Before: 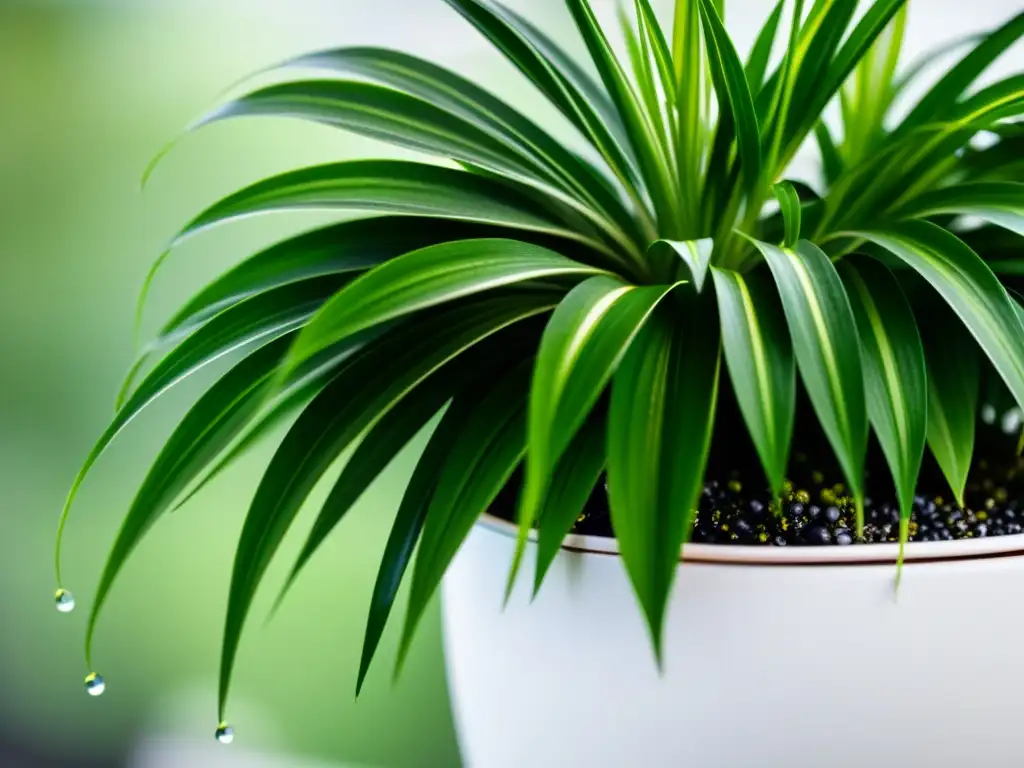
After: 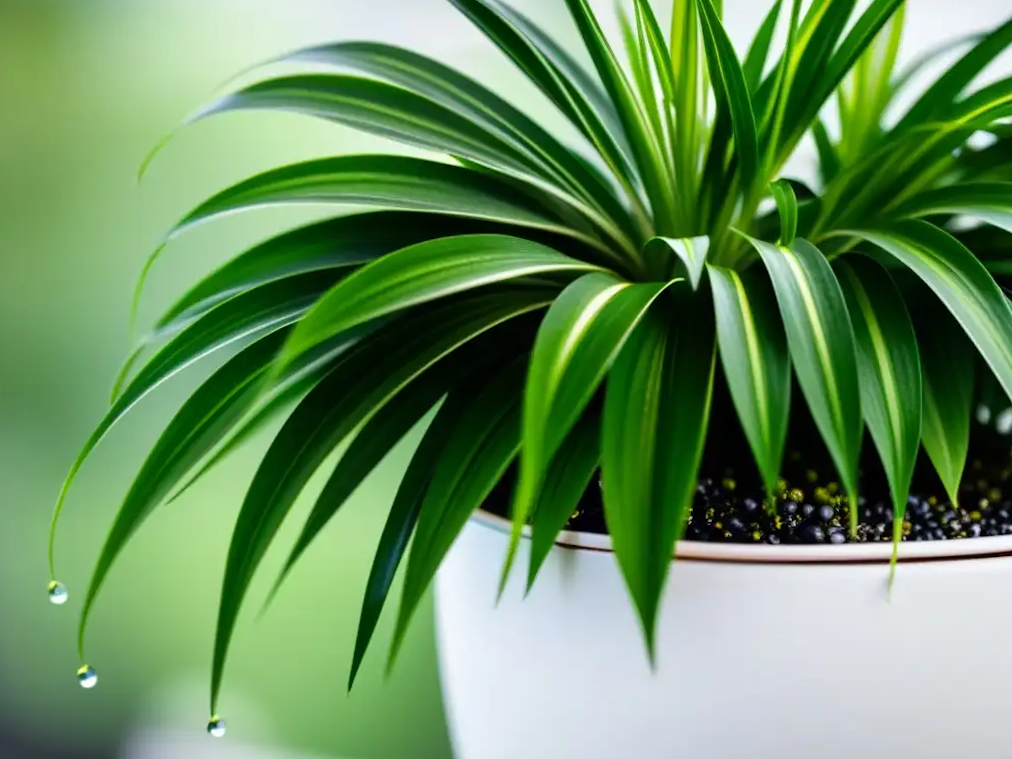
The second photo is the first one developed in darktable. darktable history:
crop and rotate: angle -0.502°
